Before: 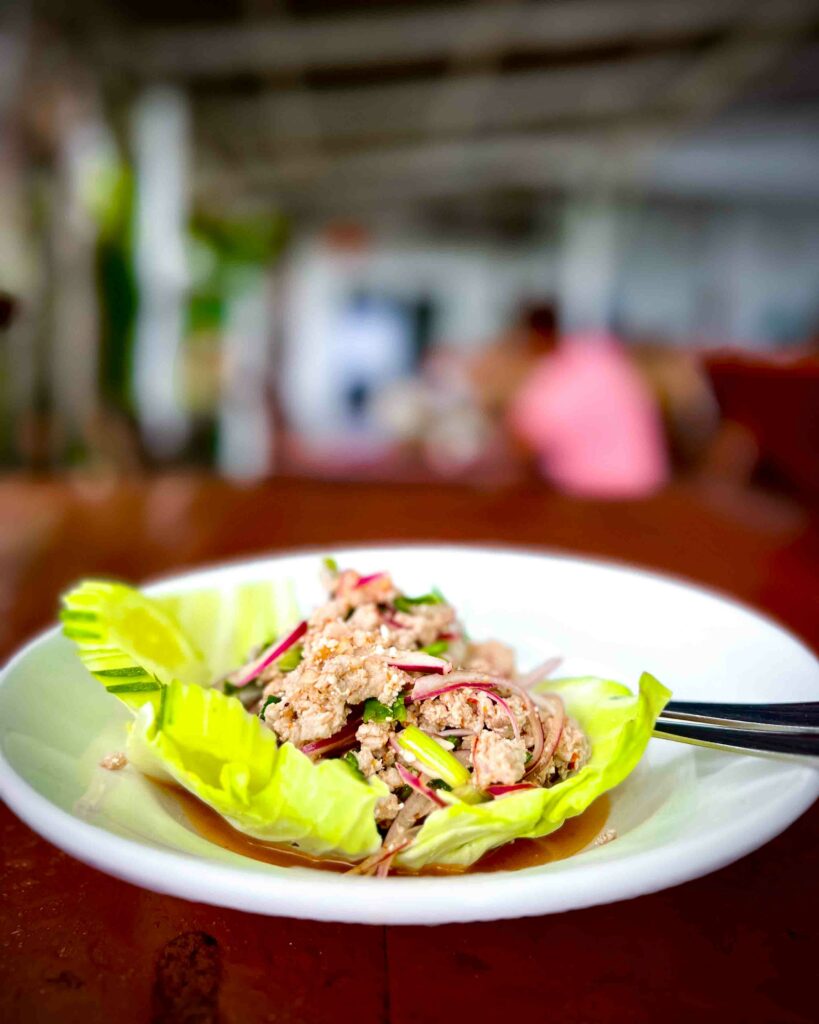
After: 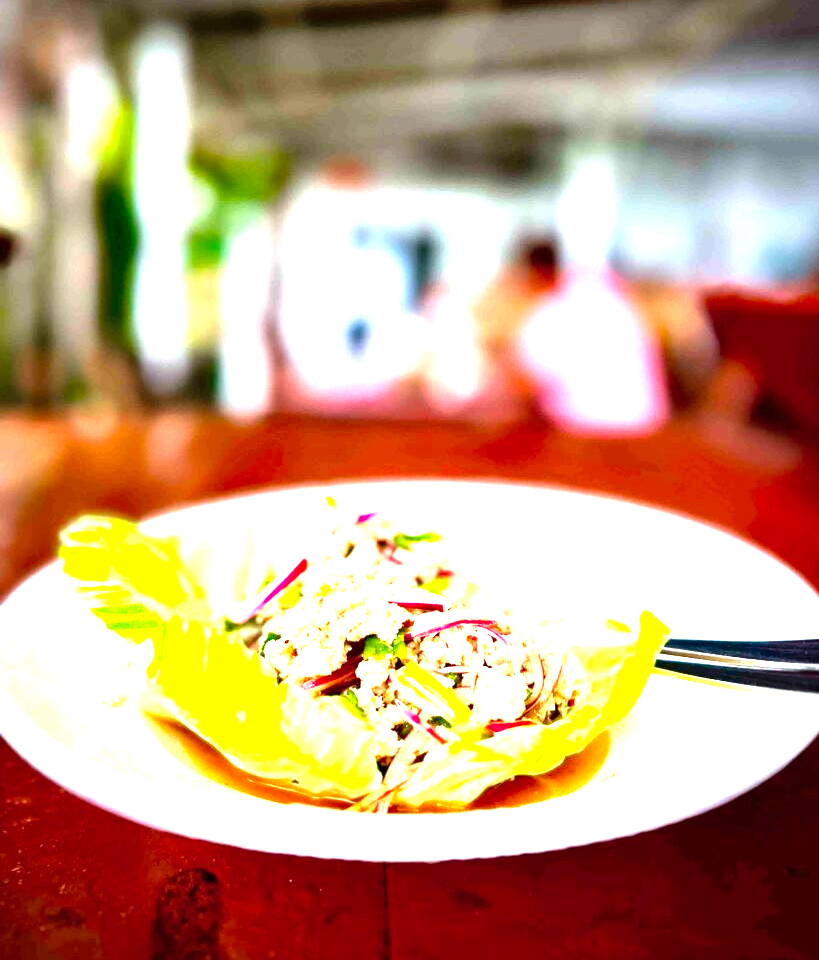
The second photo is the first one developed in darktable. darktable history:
crop and rotate: top 6.25%
levels: levels [0, 0.281, 0.562]
